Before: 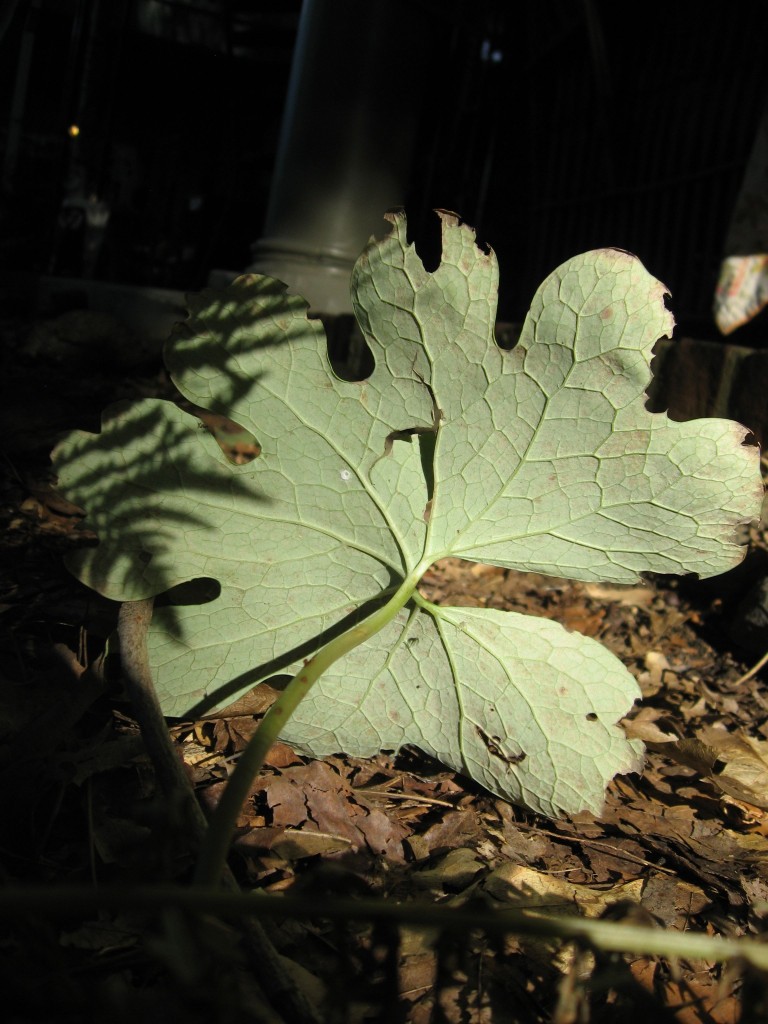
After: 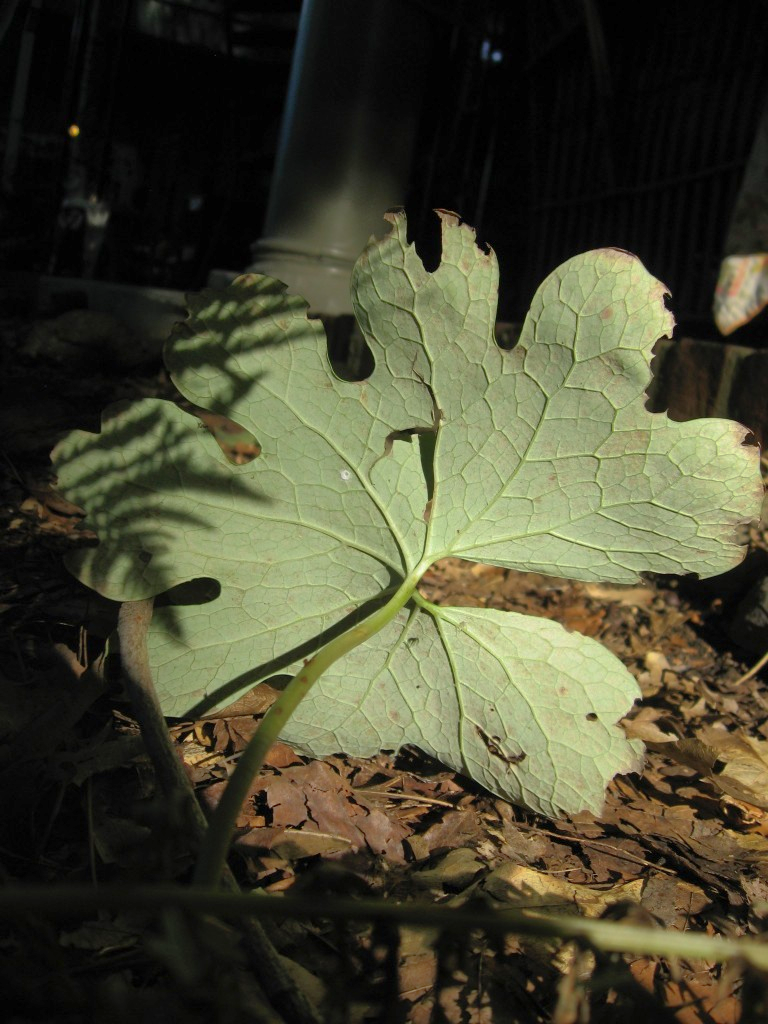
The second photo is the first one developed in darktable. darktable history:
shadows and highlights: highlights color adjustment 73.43%
